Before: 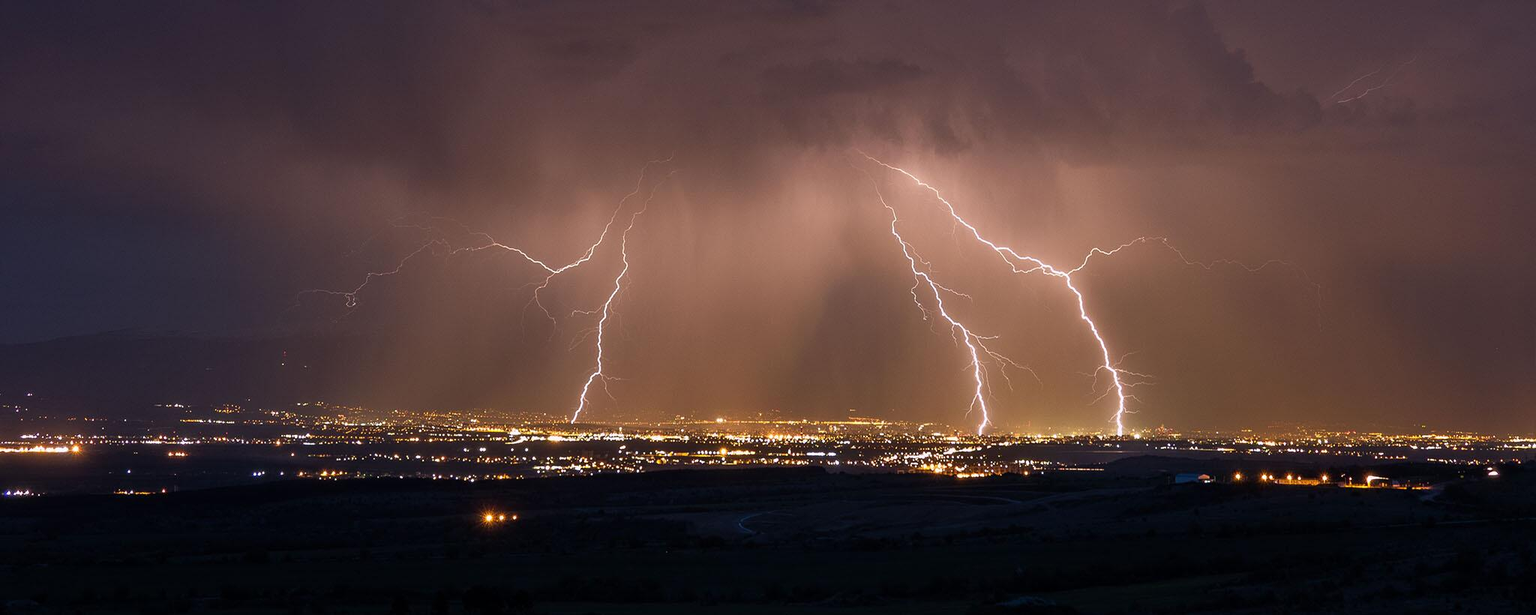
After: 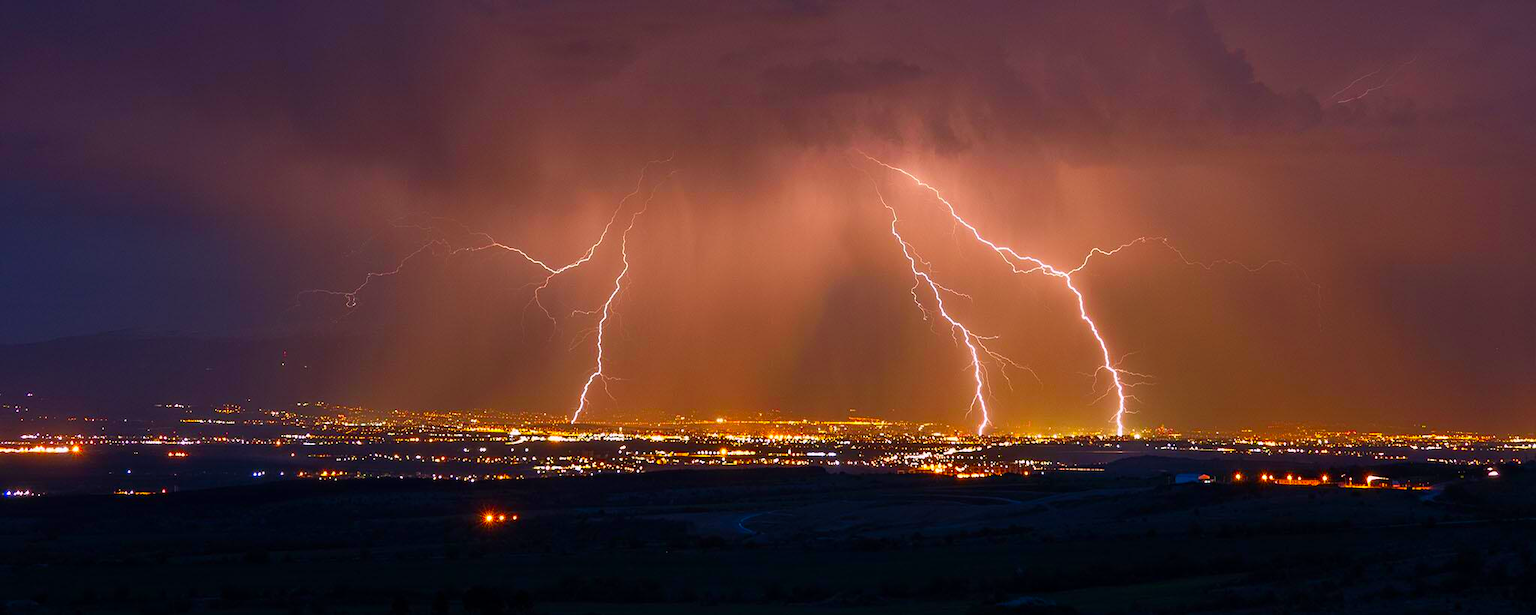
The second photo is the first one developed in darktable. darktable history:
color correction: highlights b* -0.004, saturation 1.83
